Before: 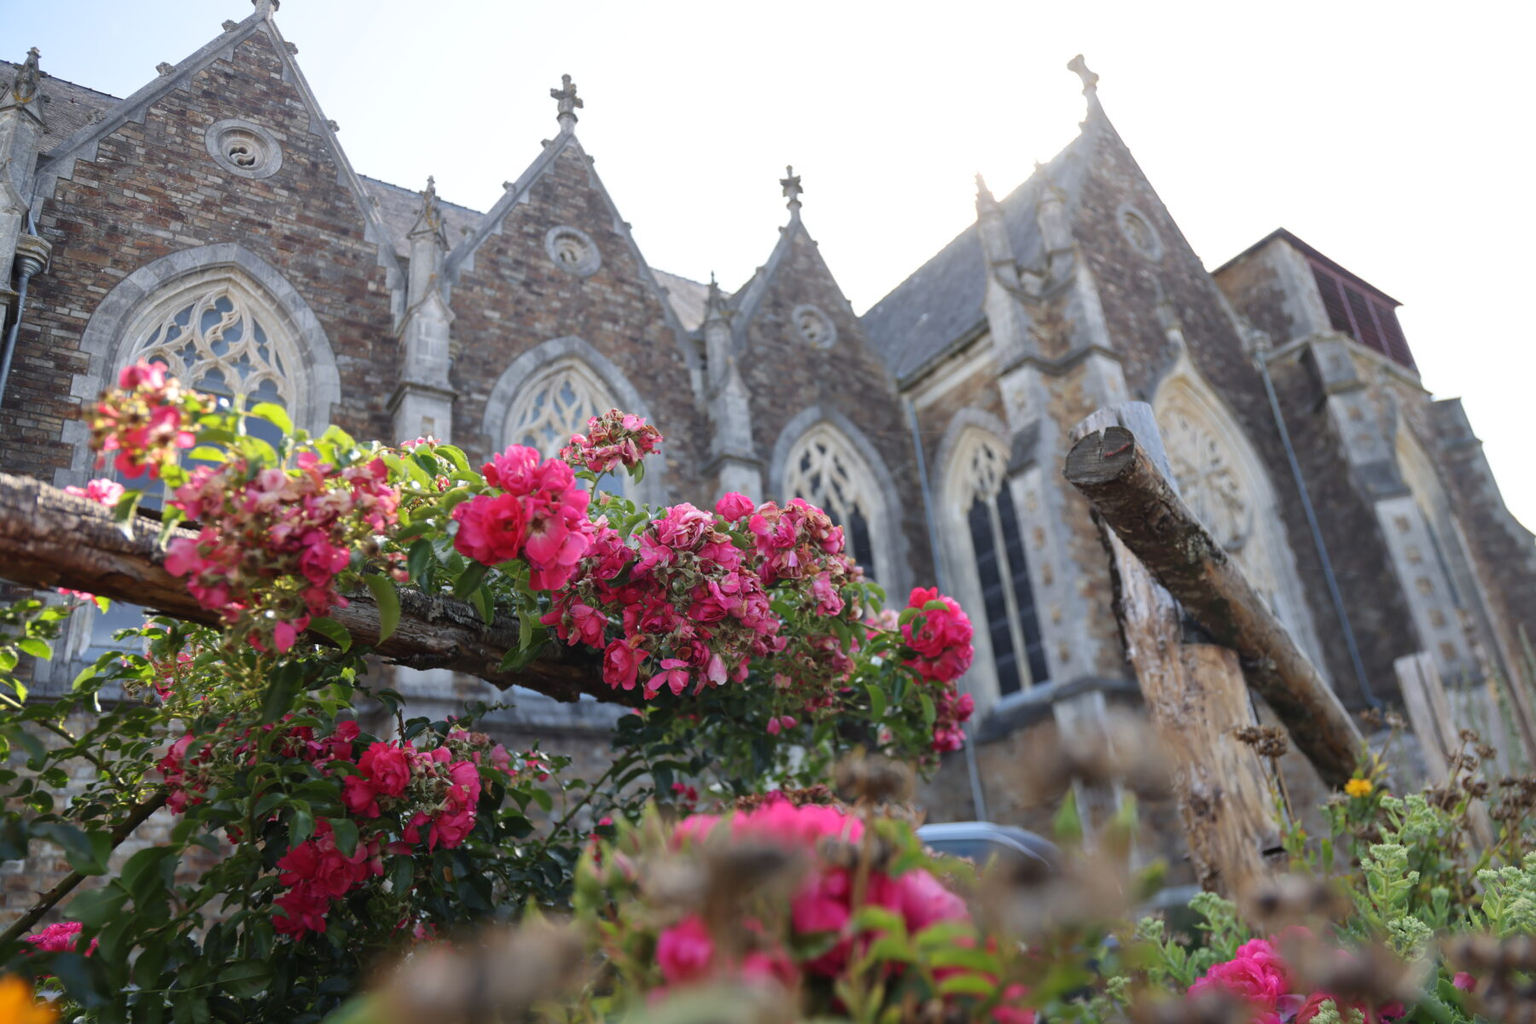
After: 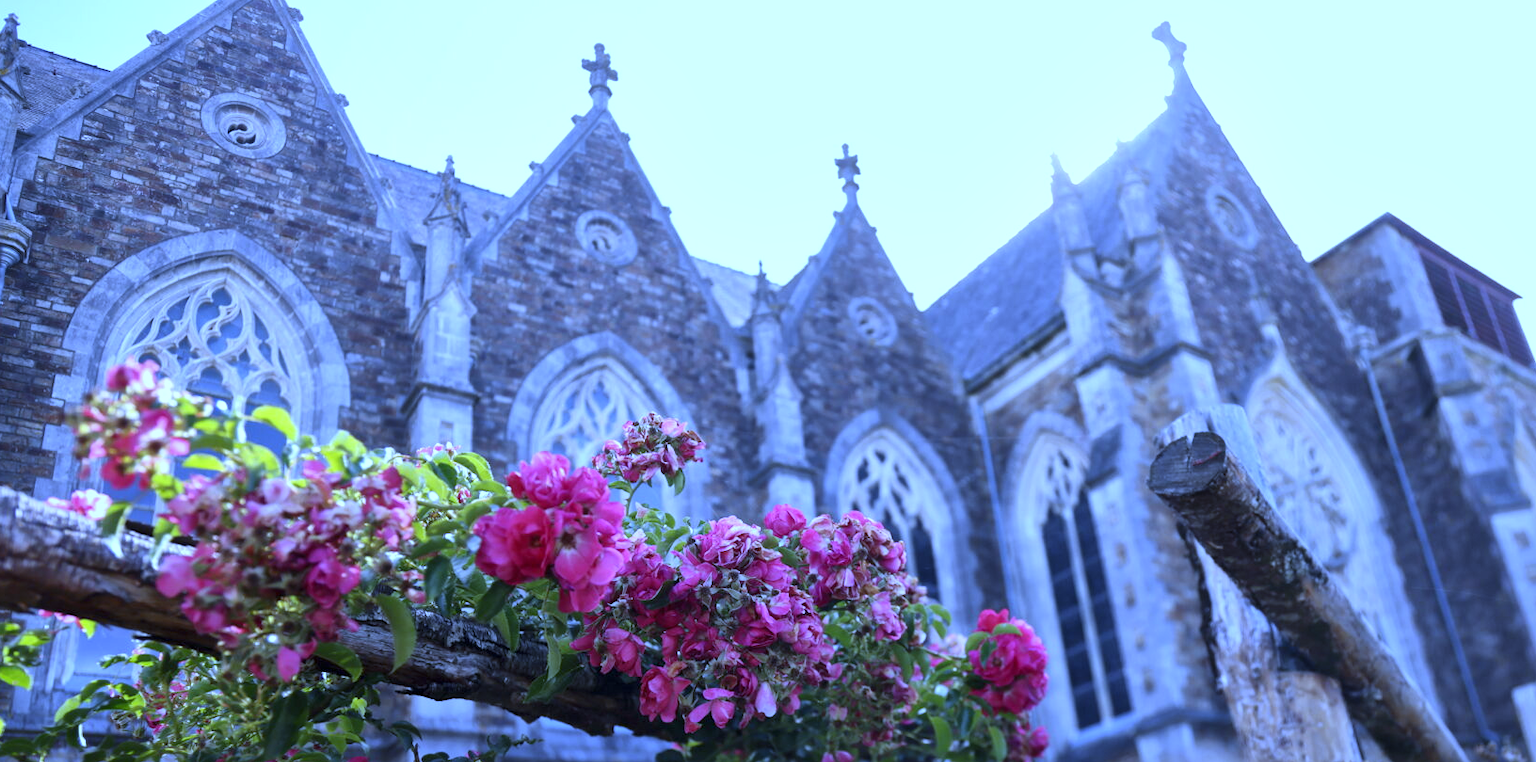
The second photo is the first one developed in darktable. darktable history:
crop: left 1.509%, top 3.452%, right 7.696%, bottom 28.452%
local contrast: mode bilateral grid, contrast 20, coarseness 50, detail 140%, midtone range 0.2
exposure: exposure 0.2 EV, compensate highlight preservation false
white balance: red 0.766, blue 1.537
